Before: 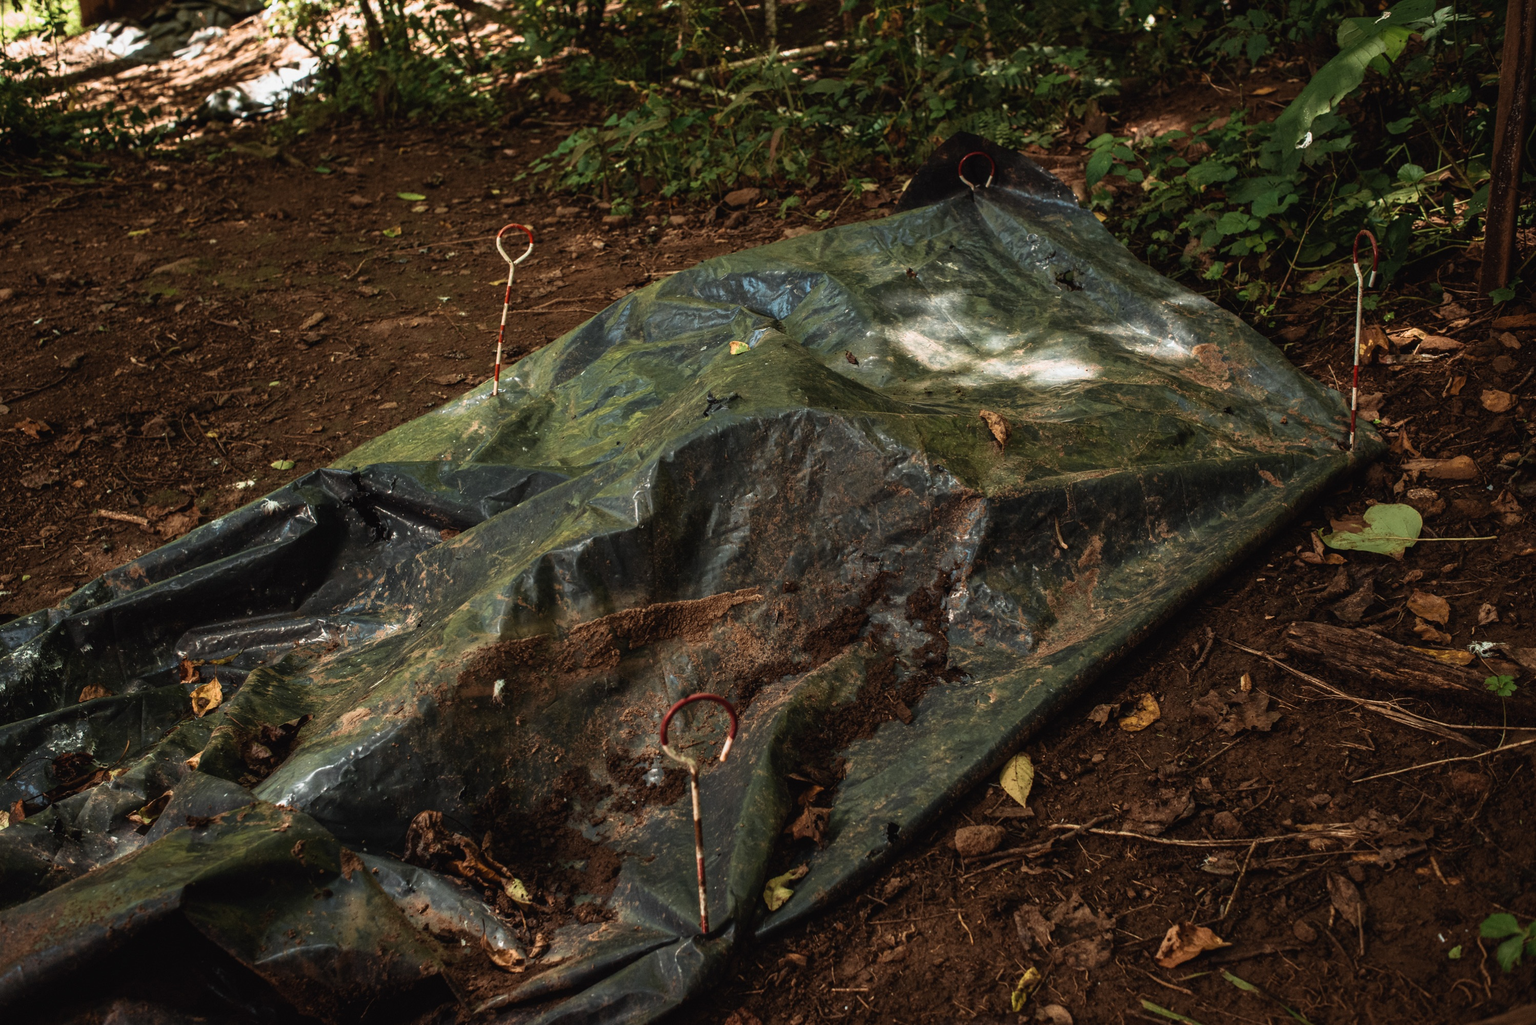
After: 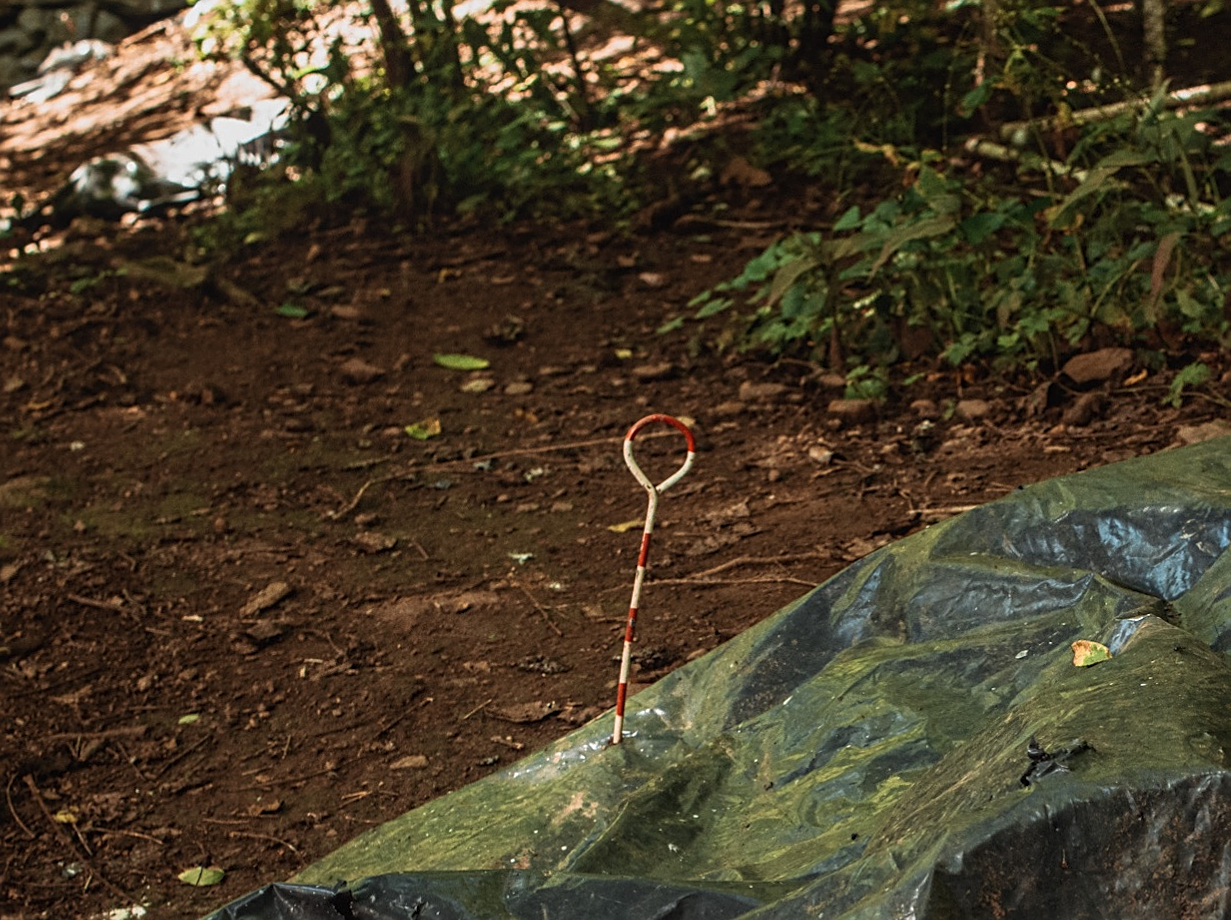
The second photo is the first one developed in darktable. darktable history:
local contrast: detail 110%
rotate and perspective: rotation 0.226°, lens shift (vertical) -0.042, crop left 0.023, crop right 0.982, crop top 0.006, crop bottom 0.994
crop and rotate: left 10.817%, top 0.062%, right 47.194%, bottom 53.626%
sharpen: on, module defaults
